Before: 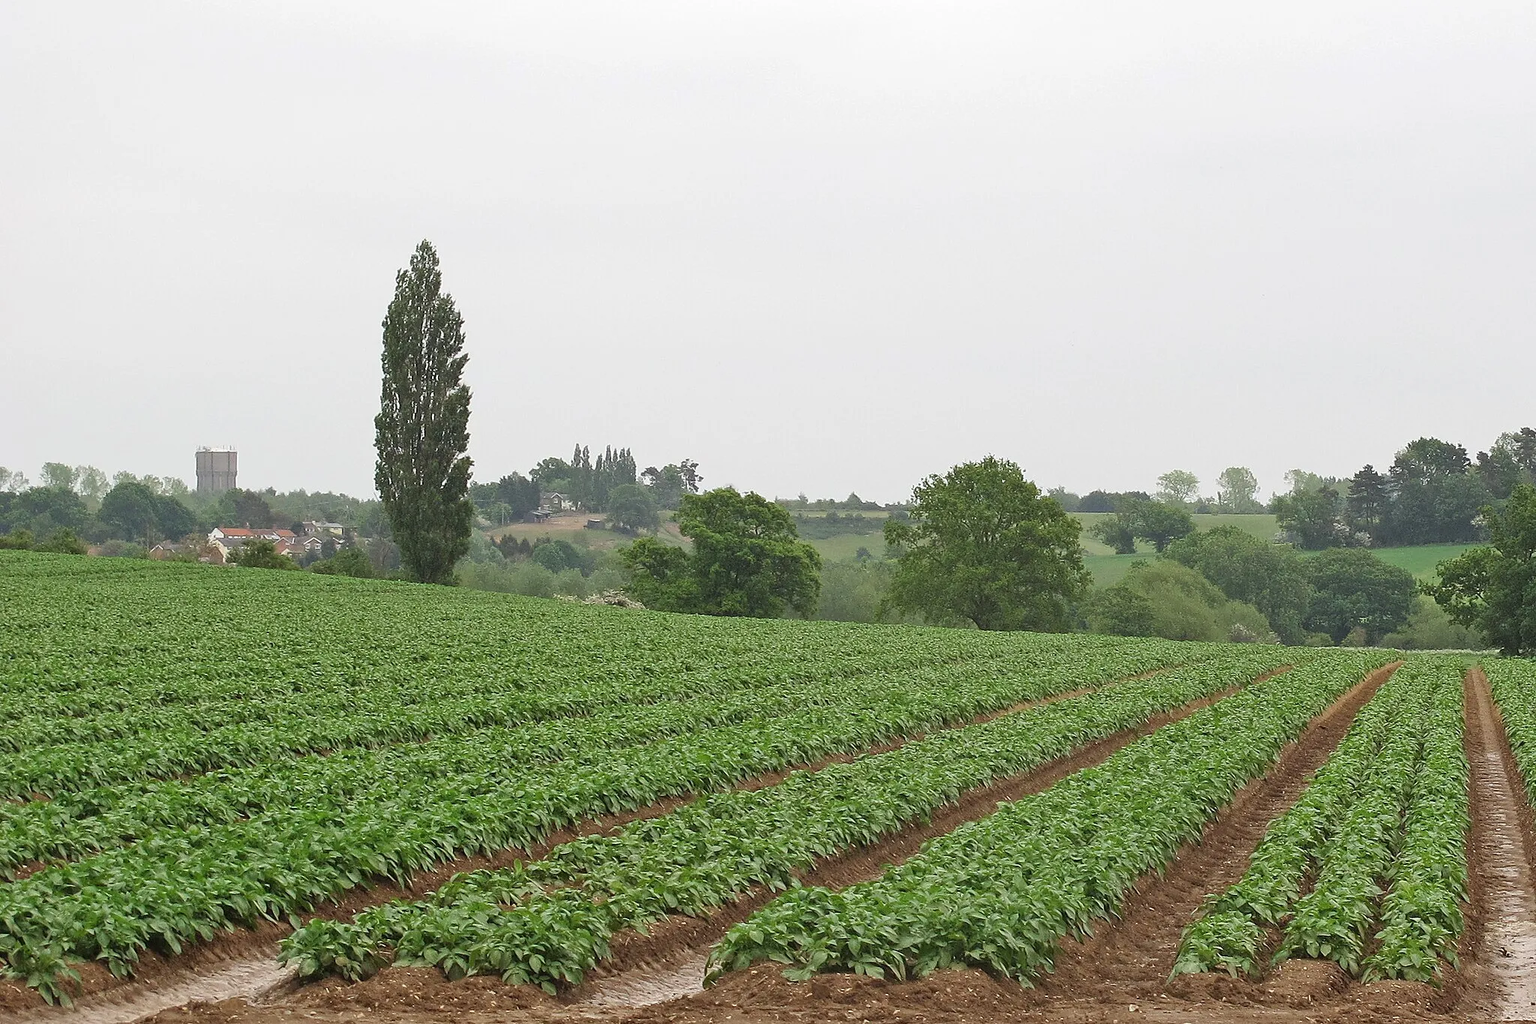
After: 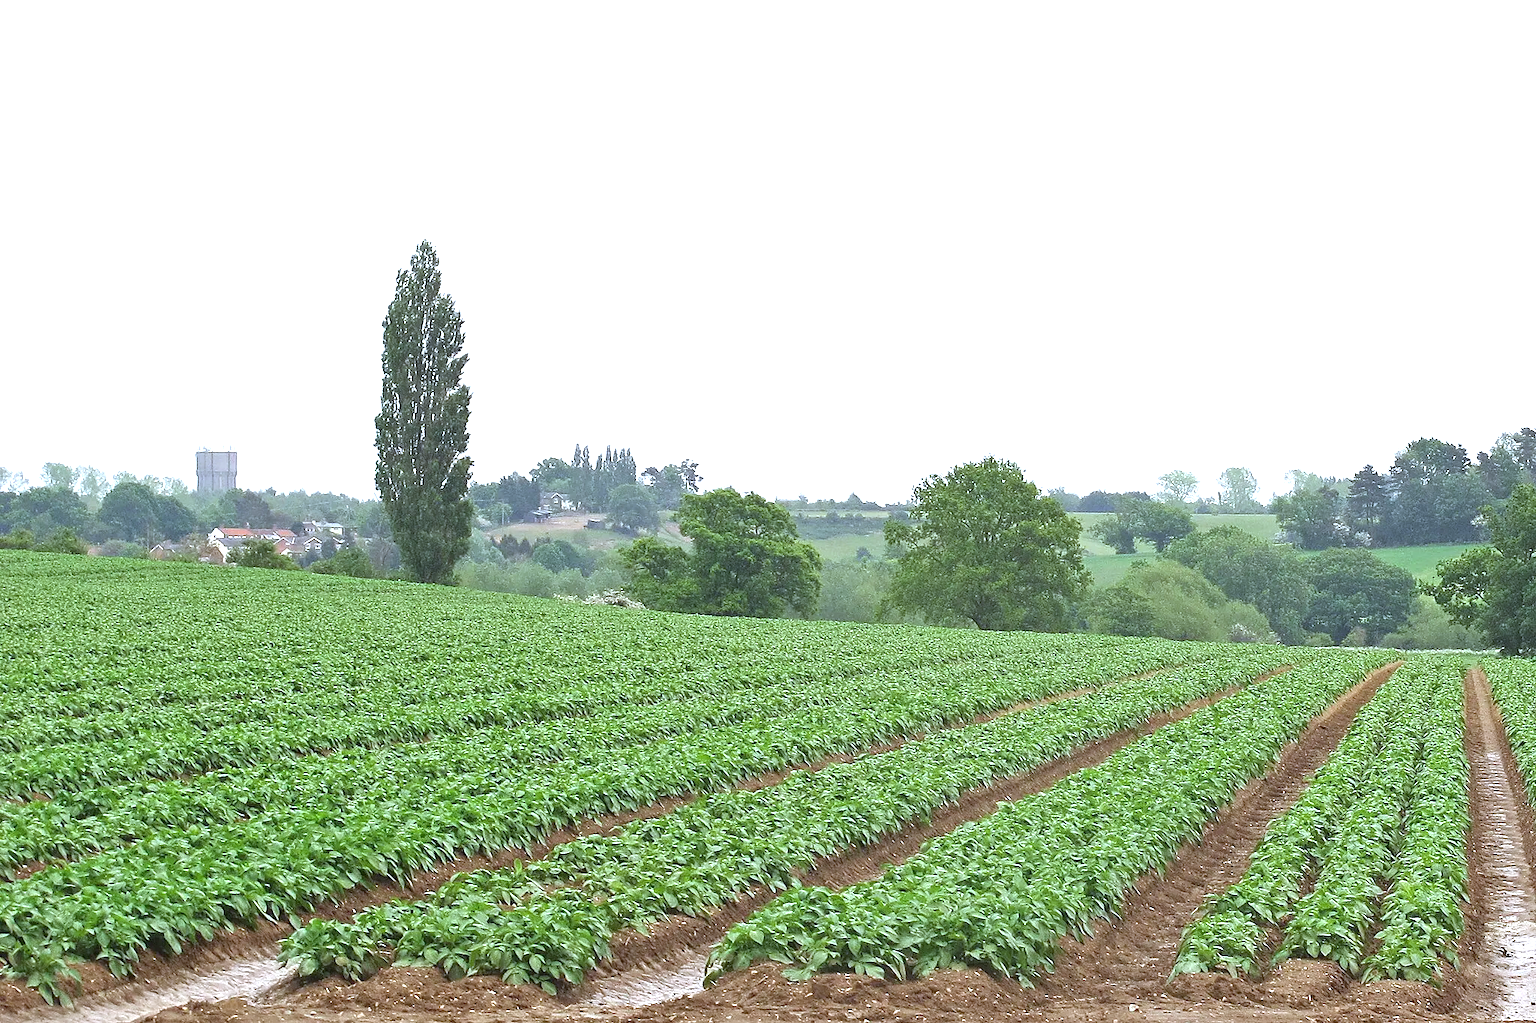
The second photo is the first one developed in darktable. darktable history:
exposure: exposure 0.95 EV, compensate highlight preservation false
white balance: red 0.926, green 1.003, blue 1.133
contrast brightness saturation: contrast -0.02, brightness -0.01, saturation 0.03
